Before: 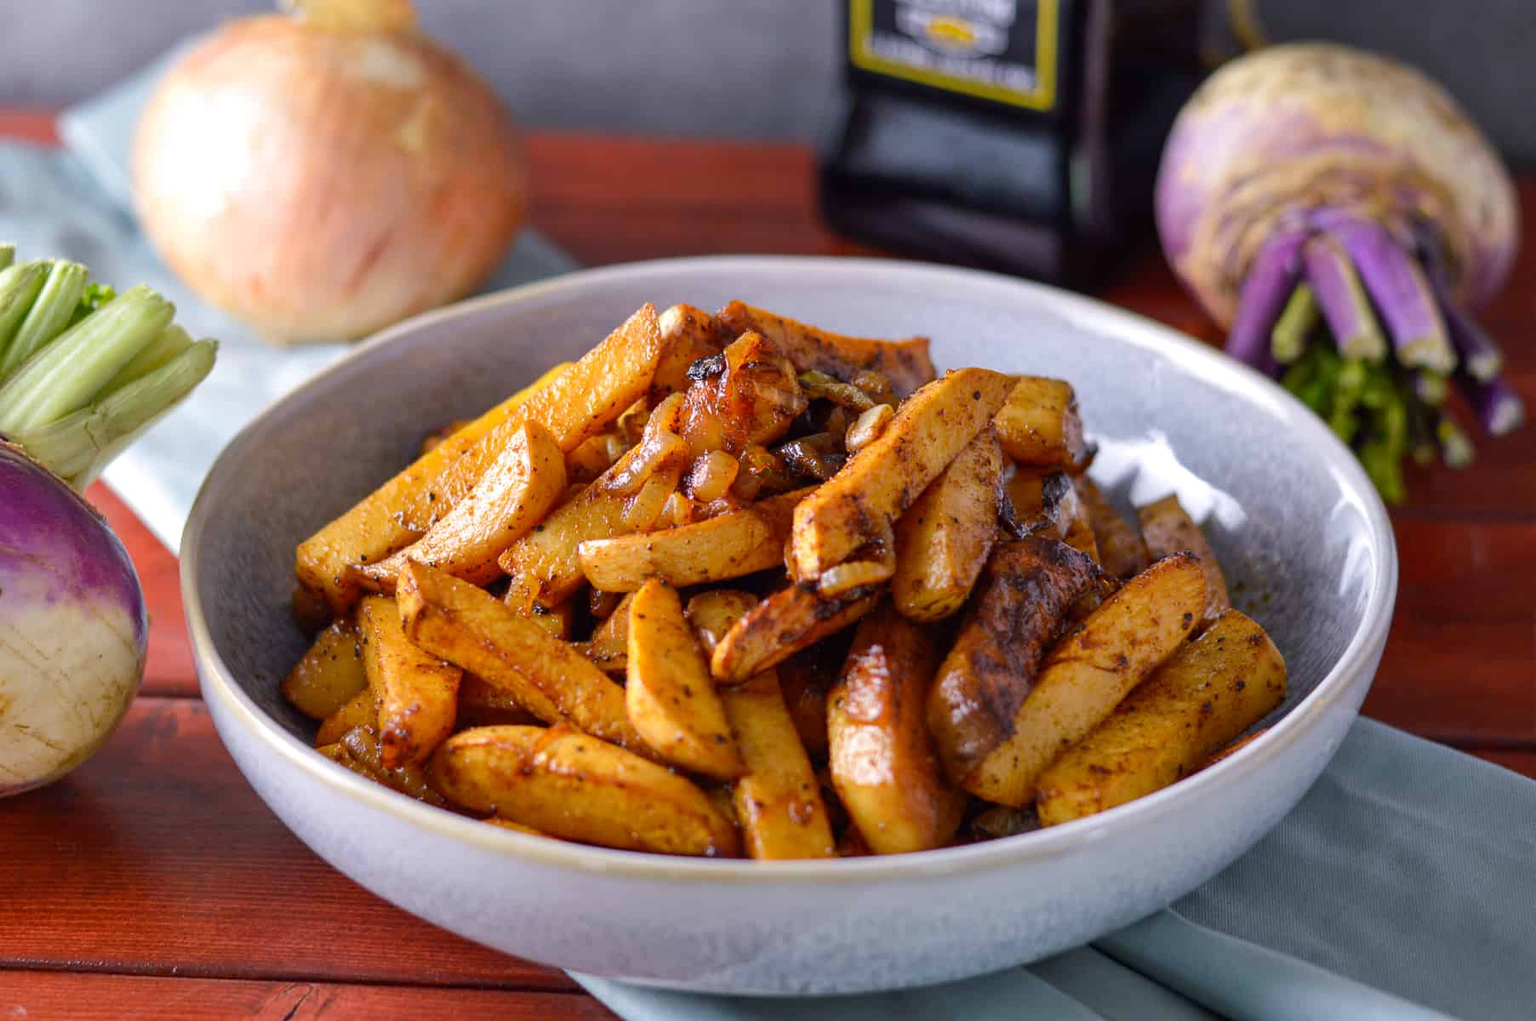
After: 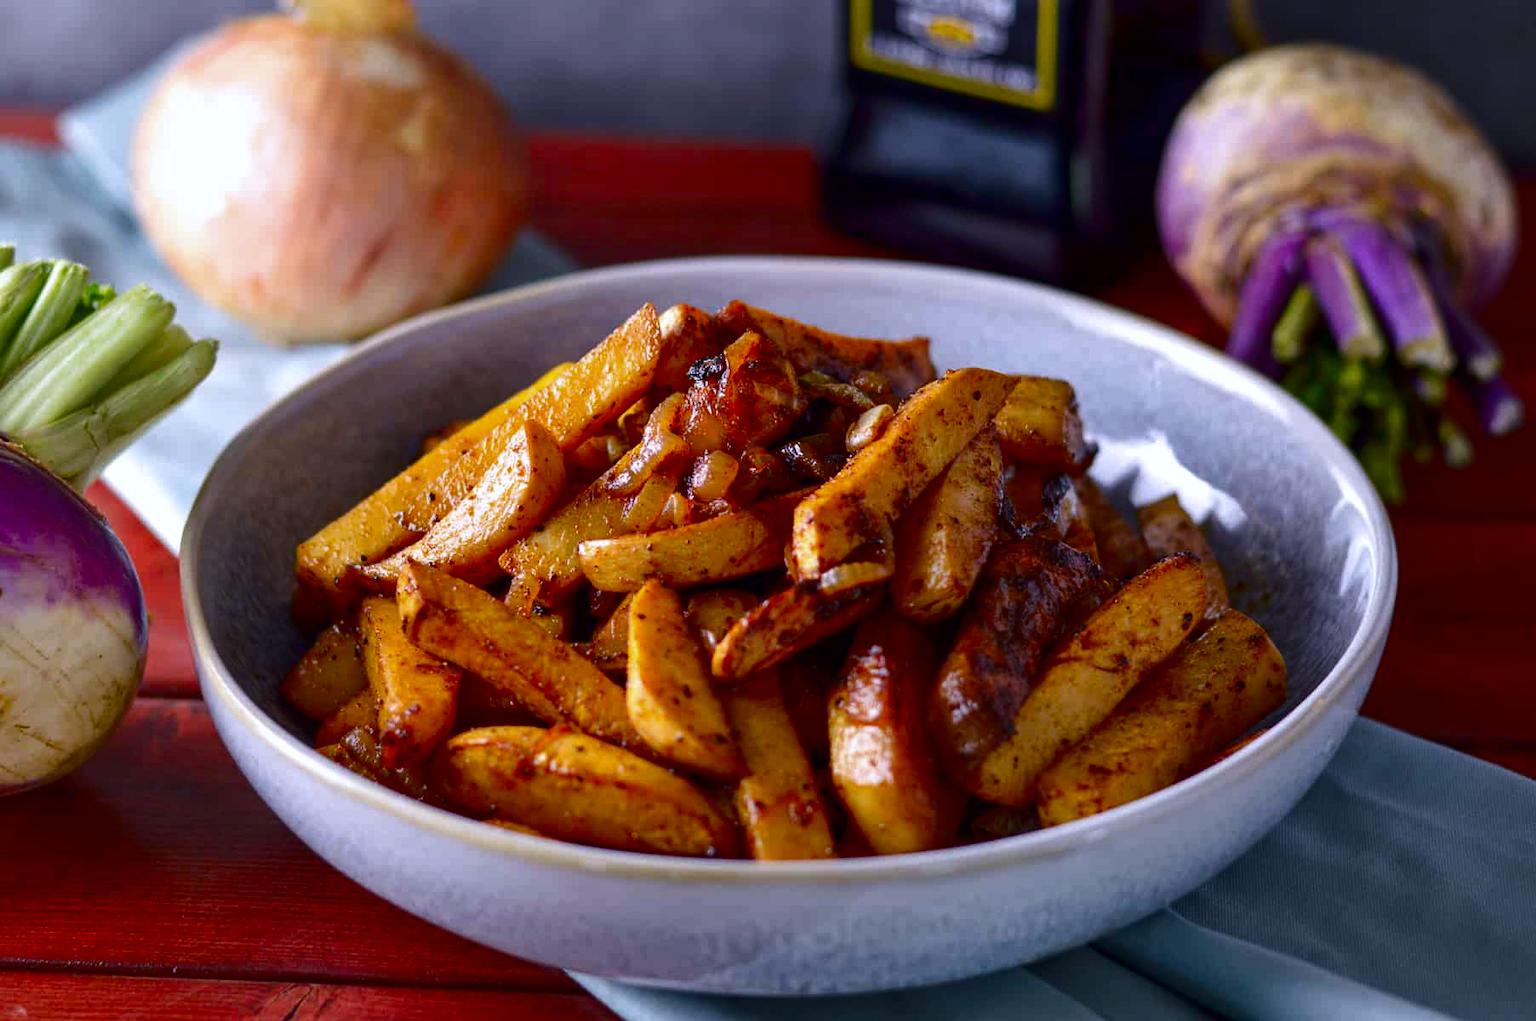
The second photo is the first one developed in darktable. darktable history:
contrast brightness saturation: contrast 0.1, brightness -0.26, saturation 0.14
white balance: red 0.984, blue 1.059
